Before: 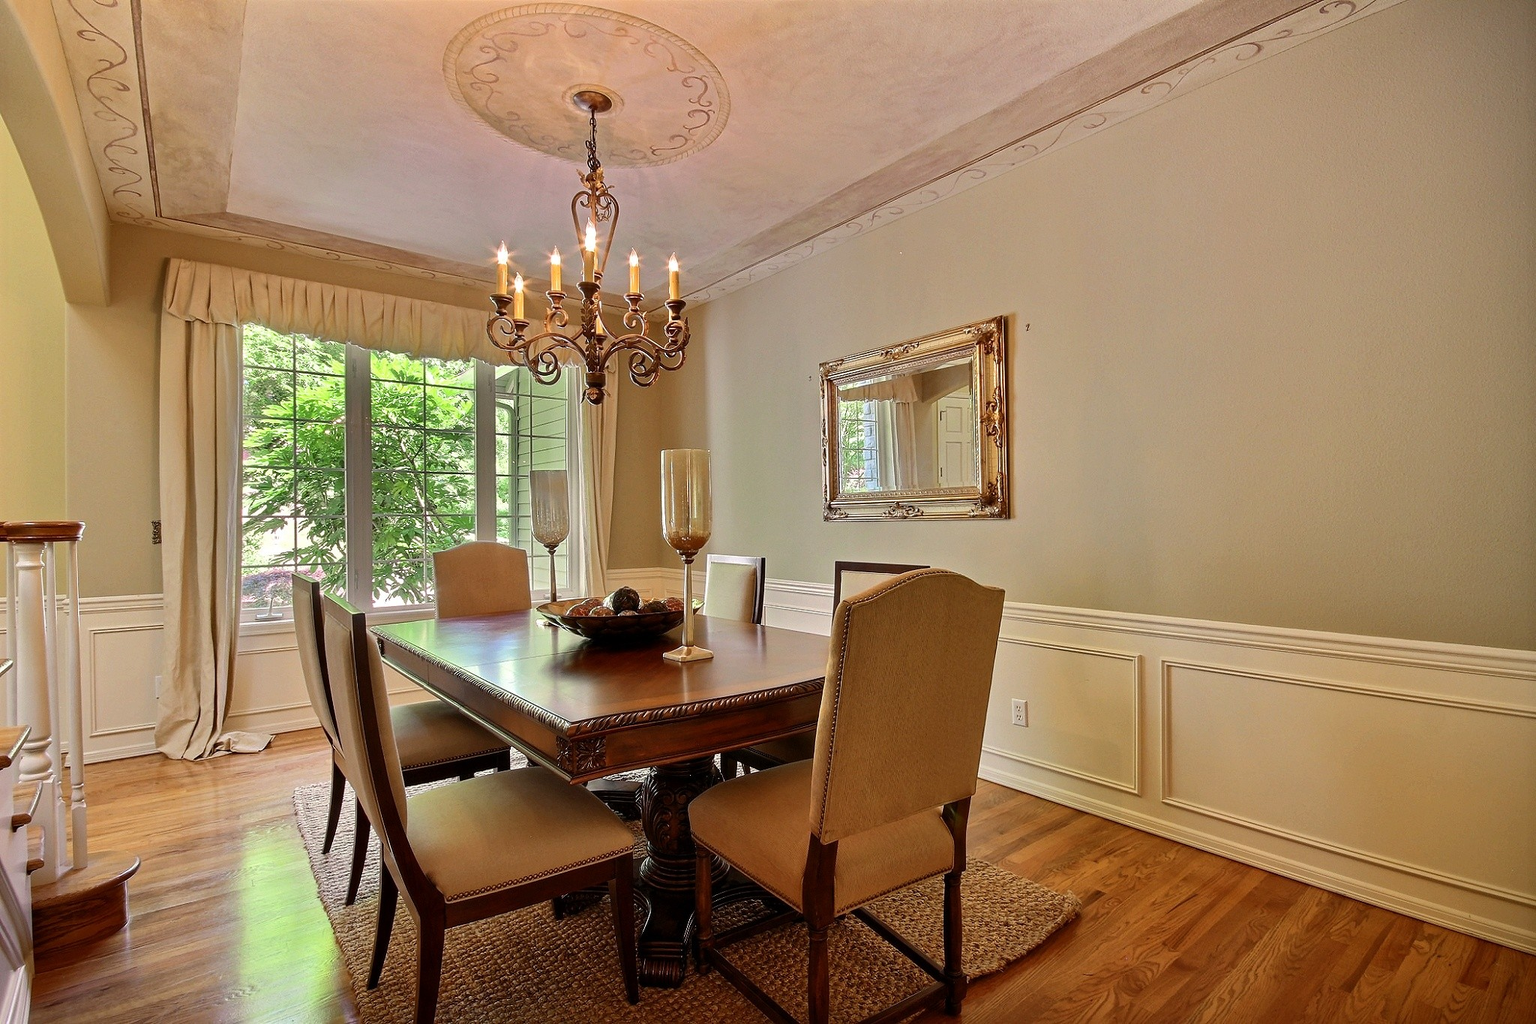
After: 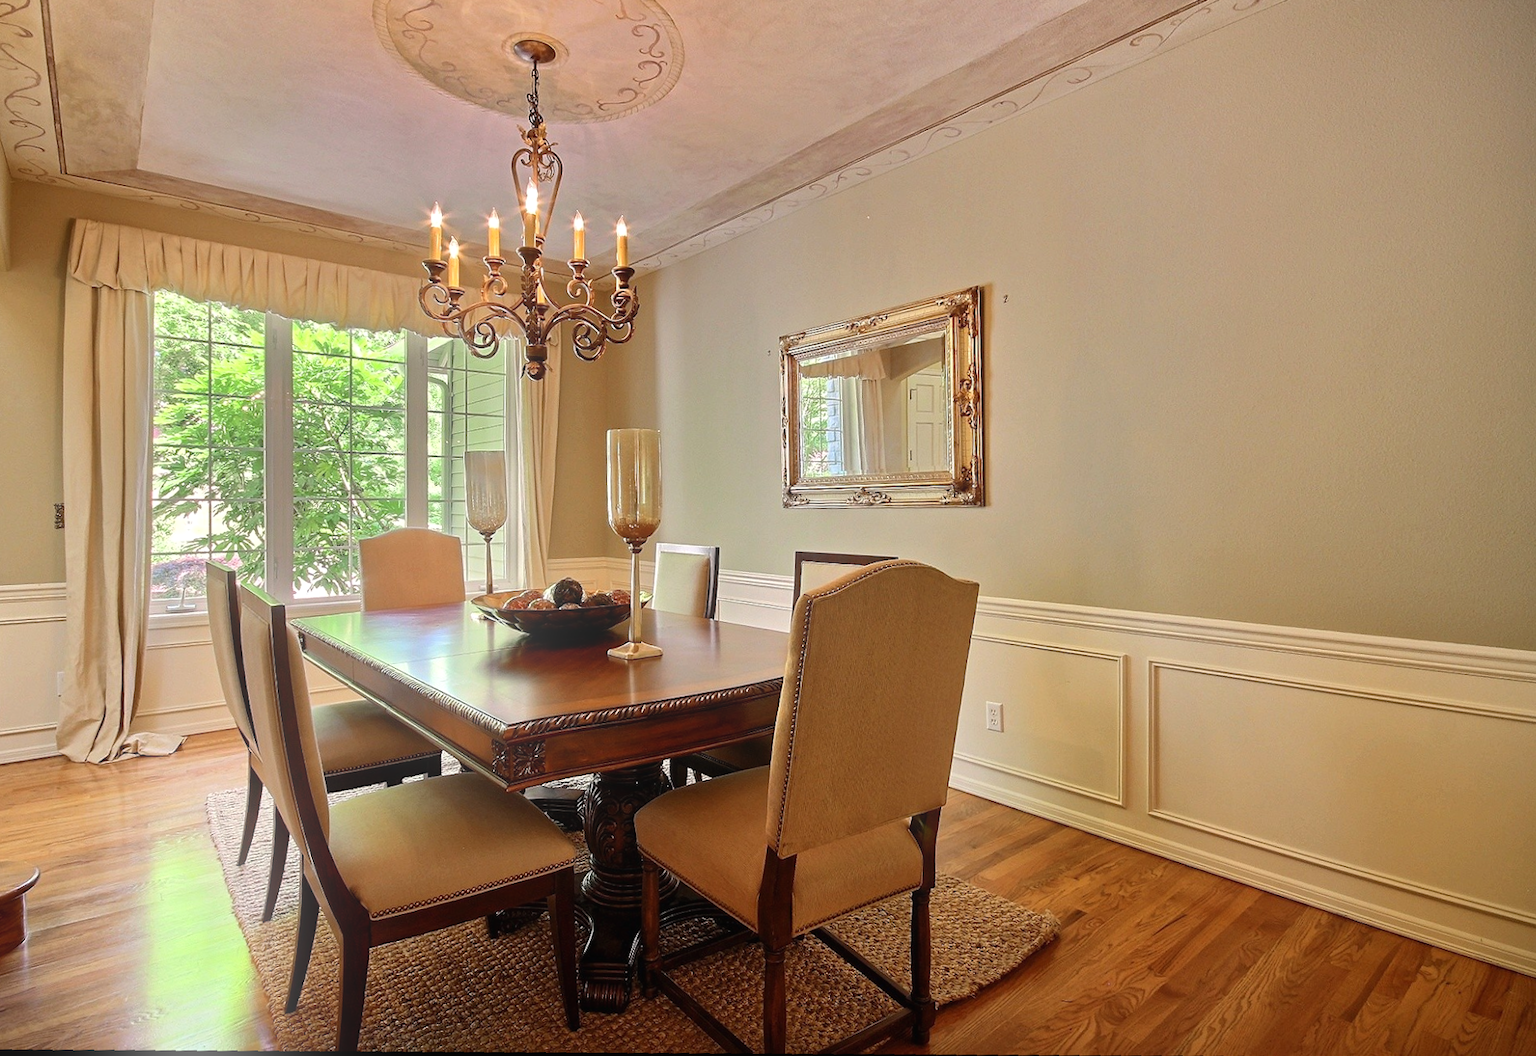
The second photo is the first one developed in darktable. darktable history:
crop and rotate: angle 1.96°, left 5.673%, top 5.673%
bloom: on, module defaults
exposure: black level correction -0.001, exposure 0.08 EV, compensate highlight preservation false
rotate and perspective: rotation 2.27°, automatic cropping off
